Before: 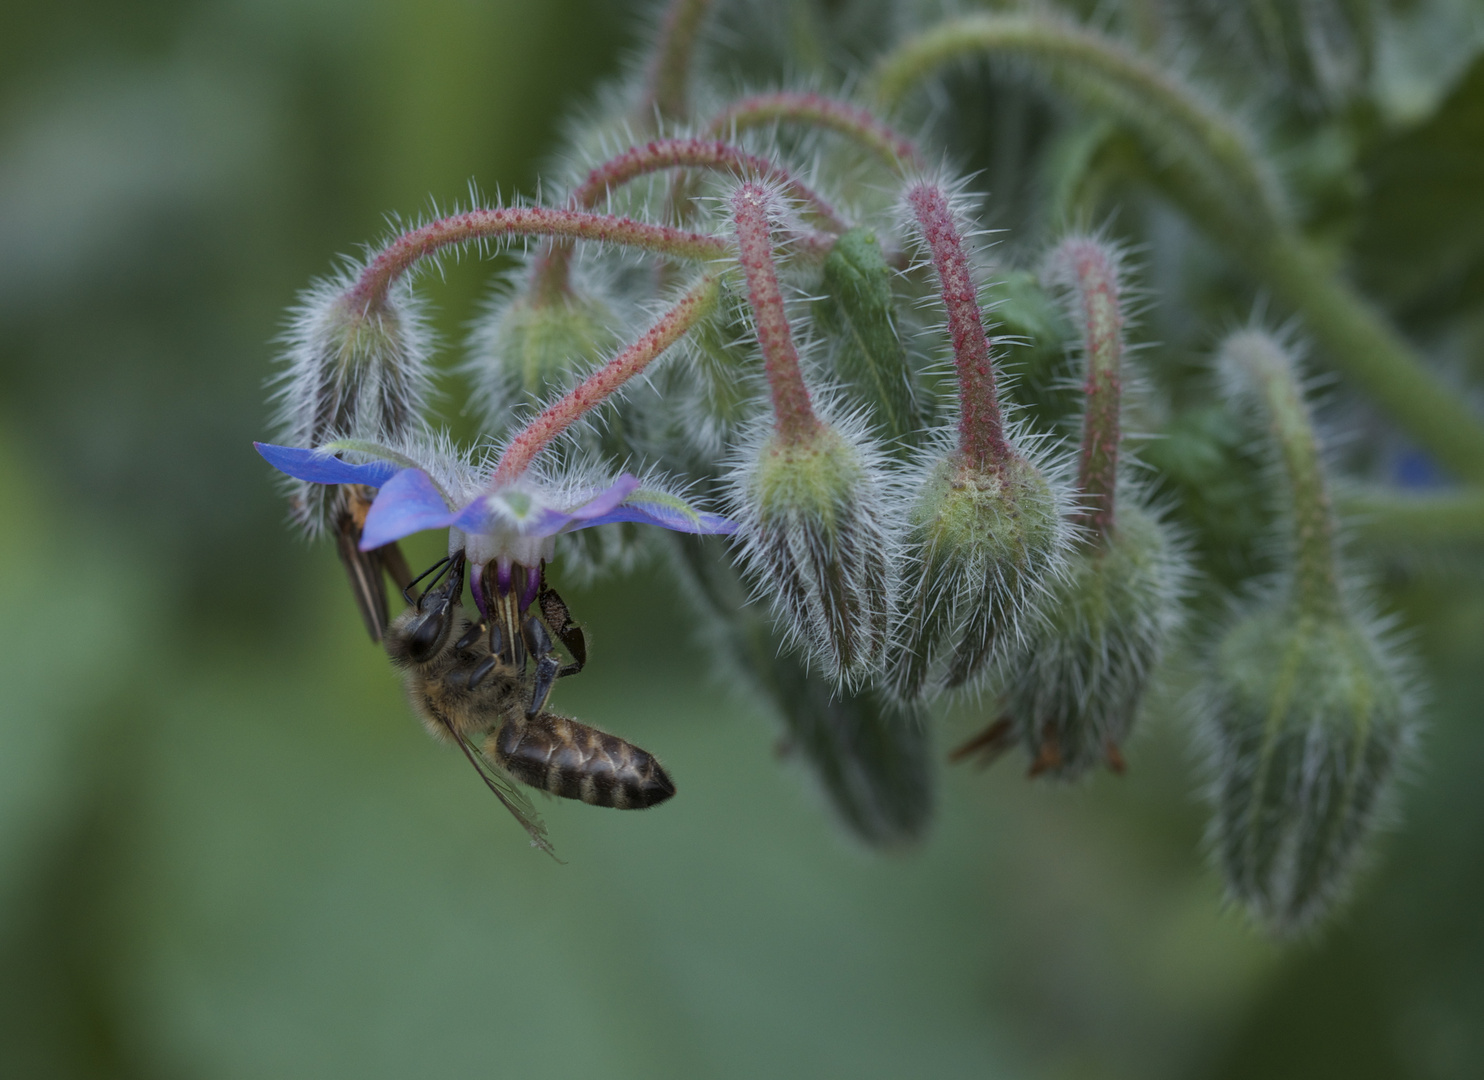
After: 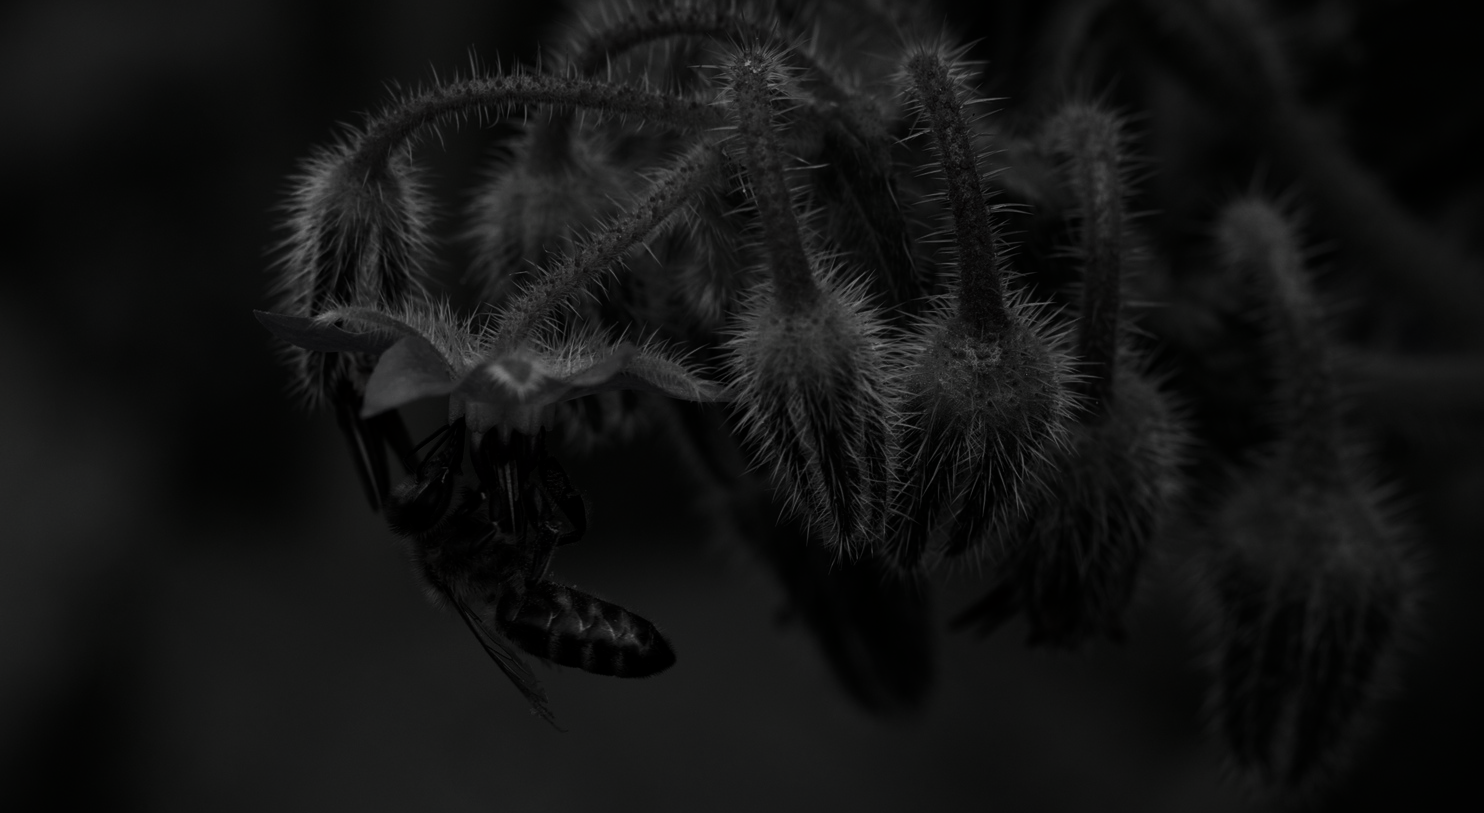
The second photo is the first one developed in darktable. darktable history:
crop and rotate: top 12.313%, bottom 12.385%
vignetting: fall-off start 100.37%, brightness -0.407, saturation -0.29, width/height ratio 1.322
contrast brightness saturation: contrast 0.024, brightness -0.999, saturation -0.985
